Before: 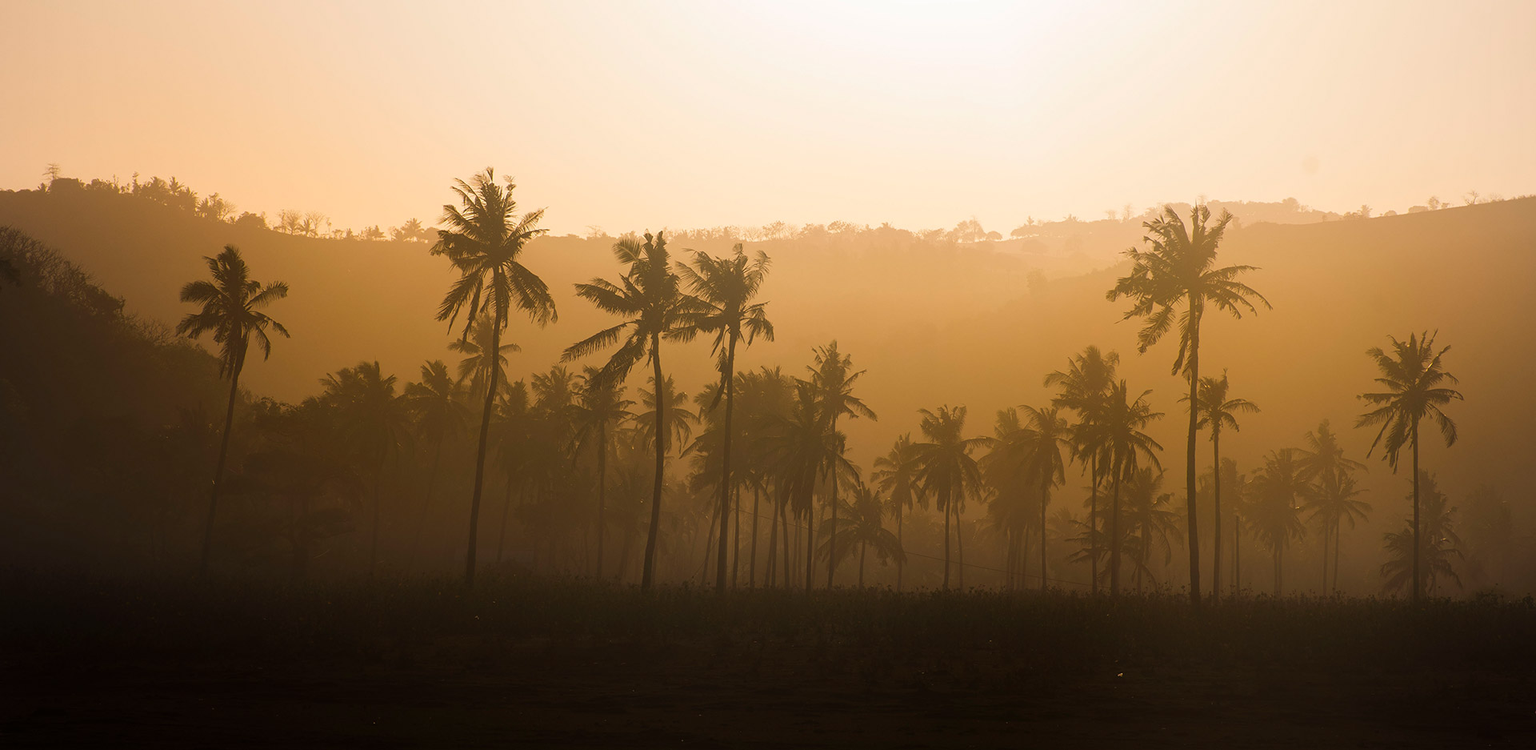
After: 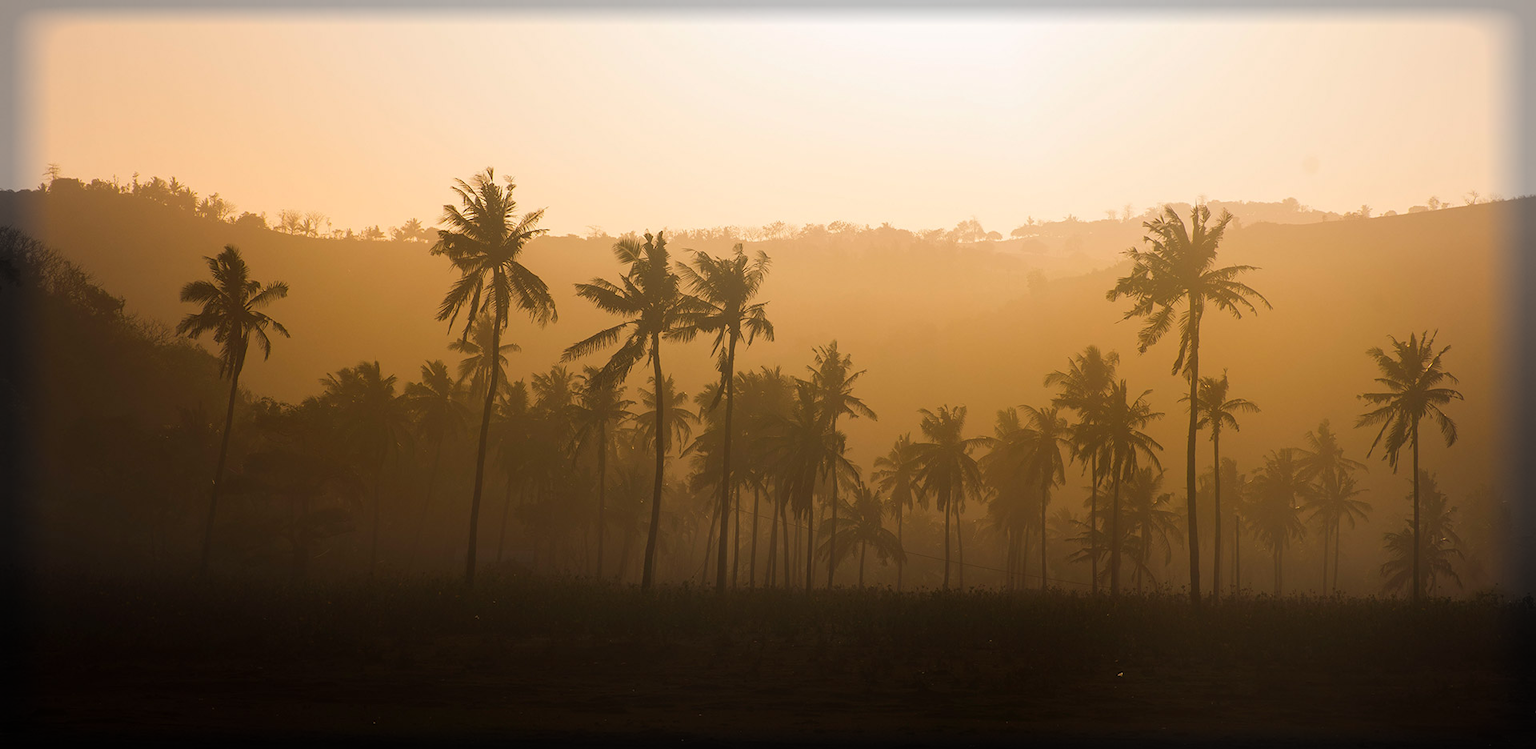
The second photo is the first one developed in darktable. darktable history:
exposure: compensate highlight preservation false
vignetting: fall-off start 93.35%, fall-off radius 5.32%, brightness -0.444, saturation -0.688, automatic ratio true, width/height ratio 1.33, shape 0.047
